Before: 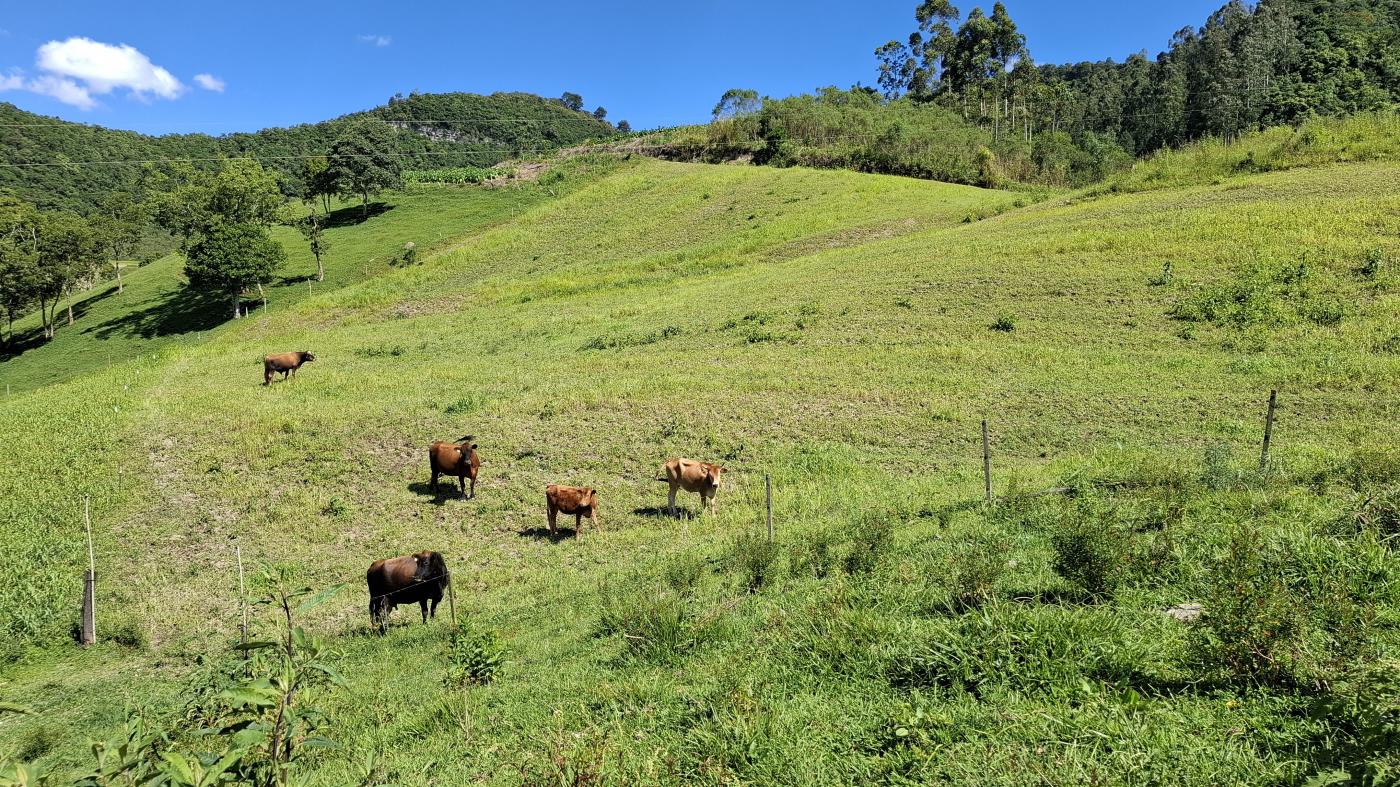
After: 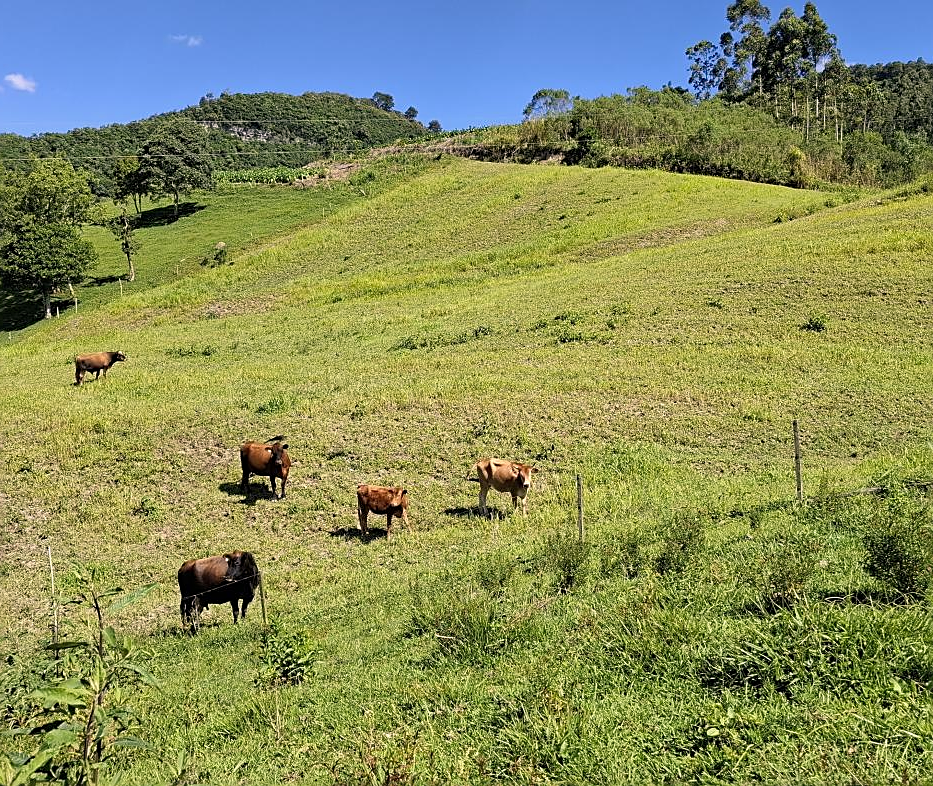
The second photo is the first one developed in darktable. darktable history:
color correction: highlights a* 5.81, highlights b* 4.84
sharpen: on, module defaults
crop and rotate: left 13.537%, right 19.796%
